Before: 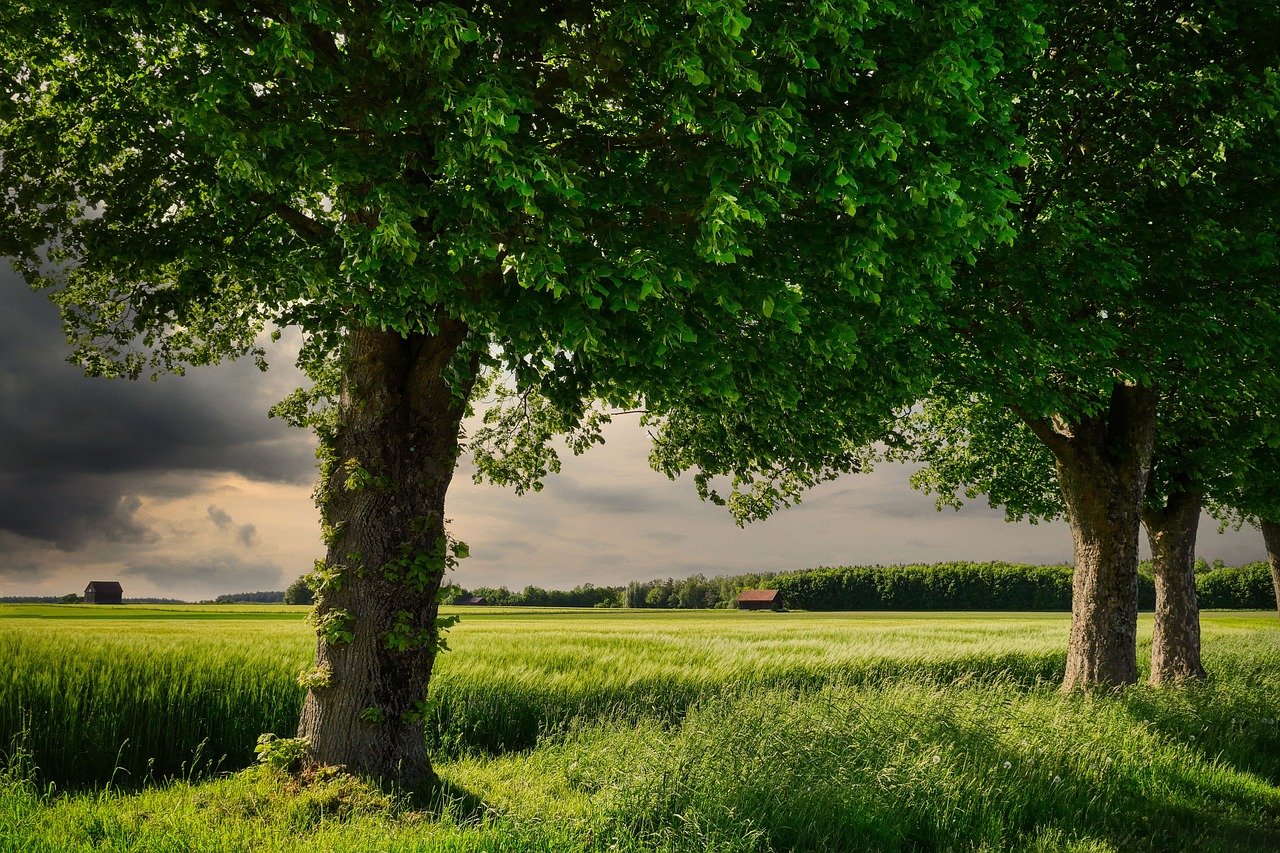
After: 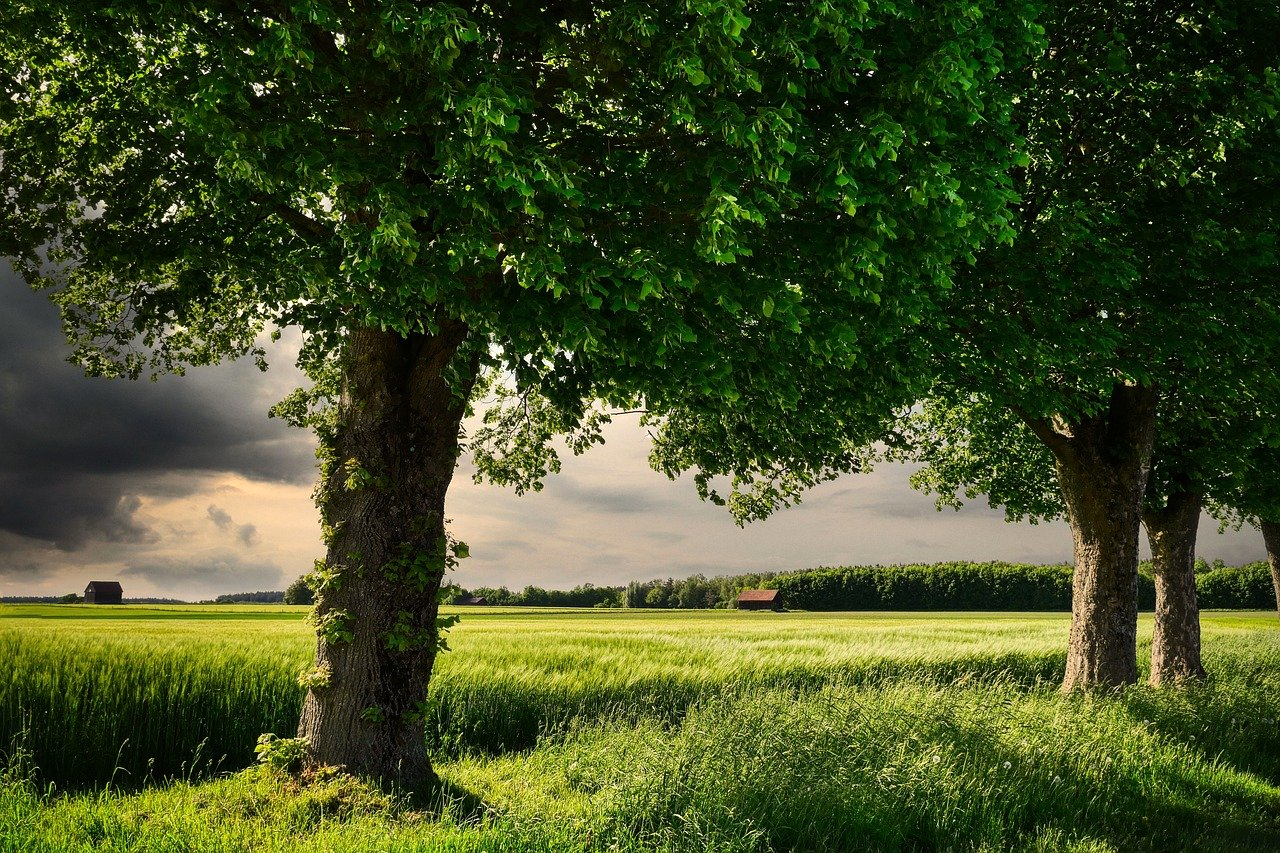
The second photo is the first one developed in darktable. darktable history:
tone equalizer: -8 EV -0.403 EV, -7 EV -0.371 EV, -6 EV -0.37 EV, -5 EV -0.222 EV, -3 EV 0.246 EV, -2 EV 0.323 EV, -1 EV 0.37 EV, +0 EV 0.423 EV, edges refinement/feathering 500, mask exposure compensation -1.57 EV, preserve details no
